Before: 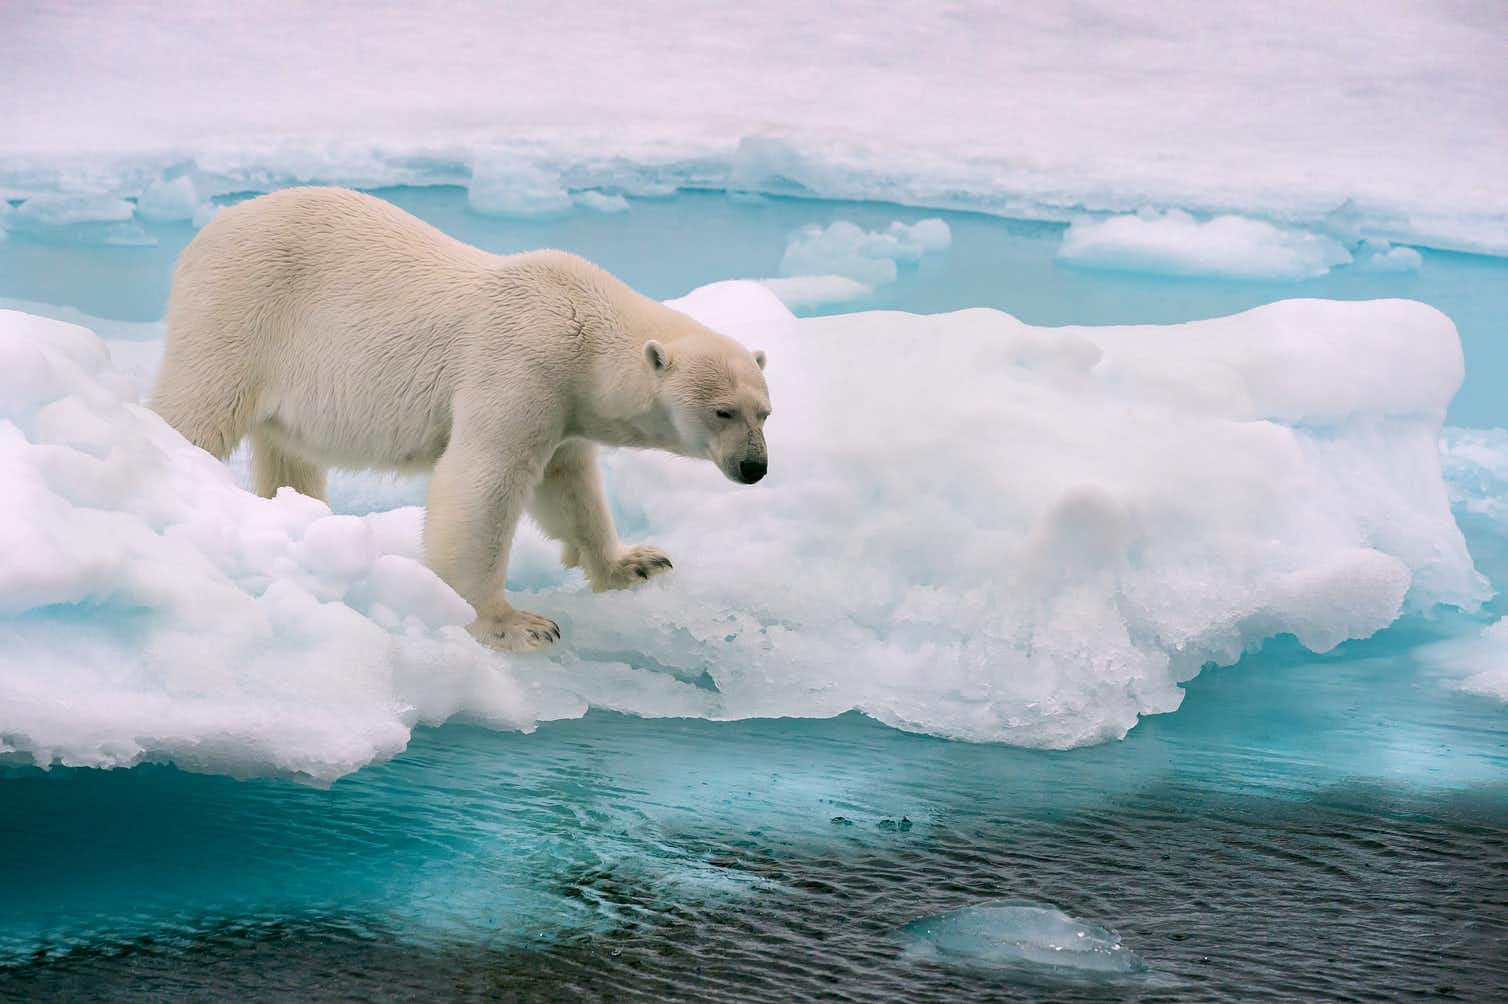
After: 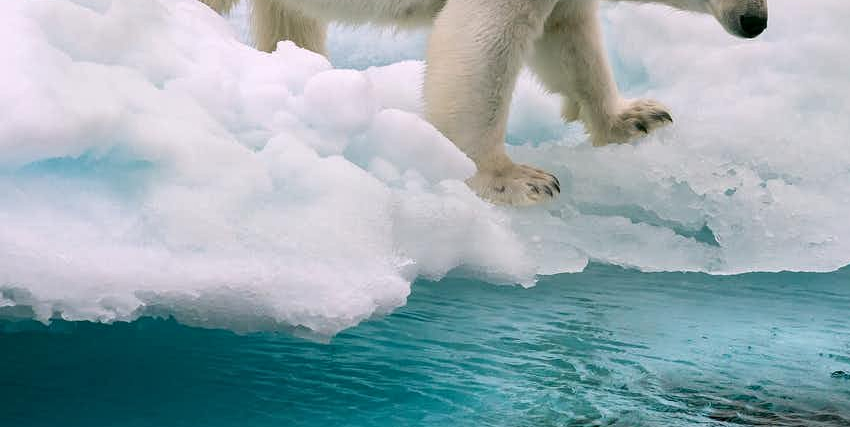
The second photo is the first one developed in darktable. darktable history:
local contrast: mode bilateral grid, contrast 28, coarseness 16, detail 115%, midtone range 0.2
tone equalizer: on, module defaults
crop: top 44.483%, right 43.593%, bottom 12.892%
